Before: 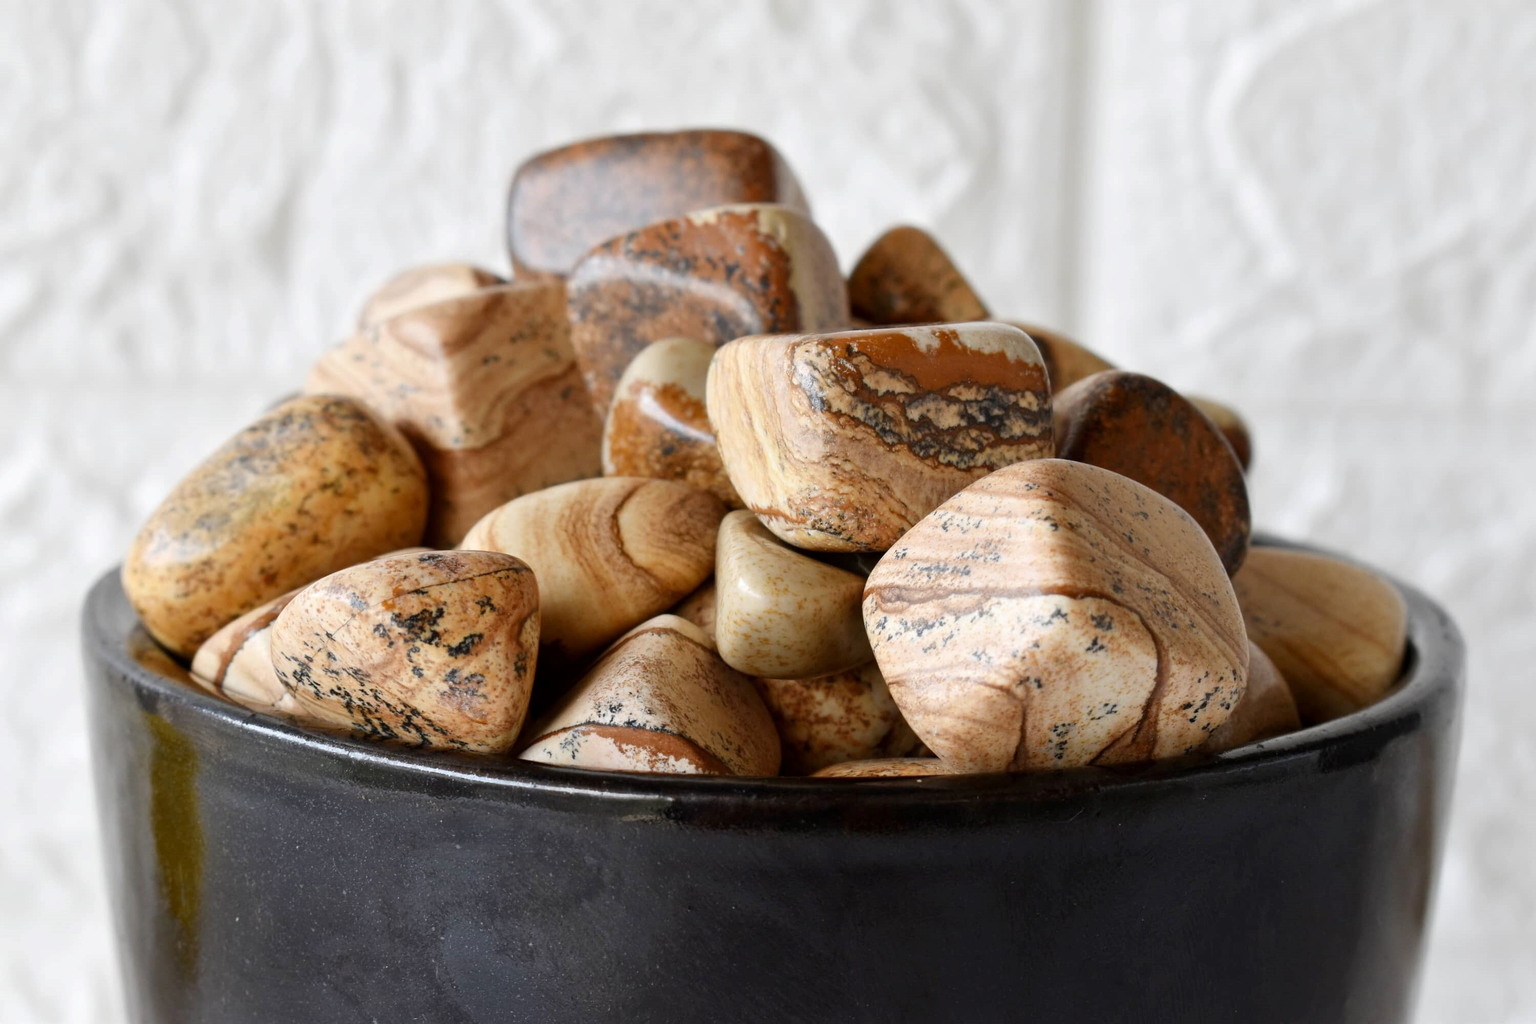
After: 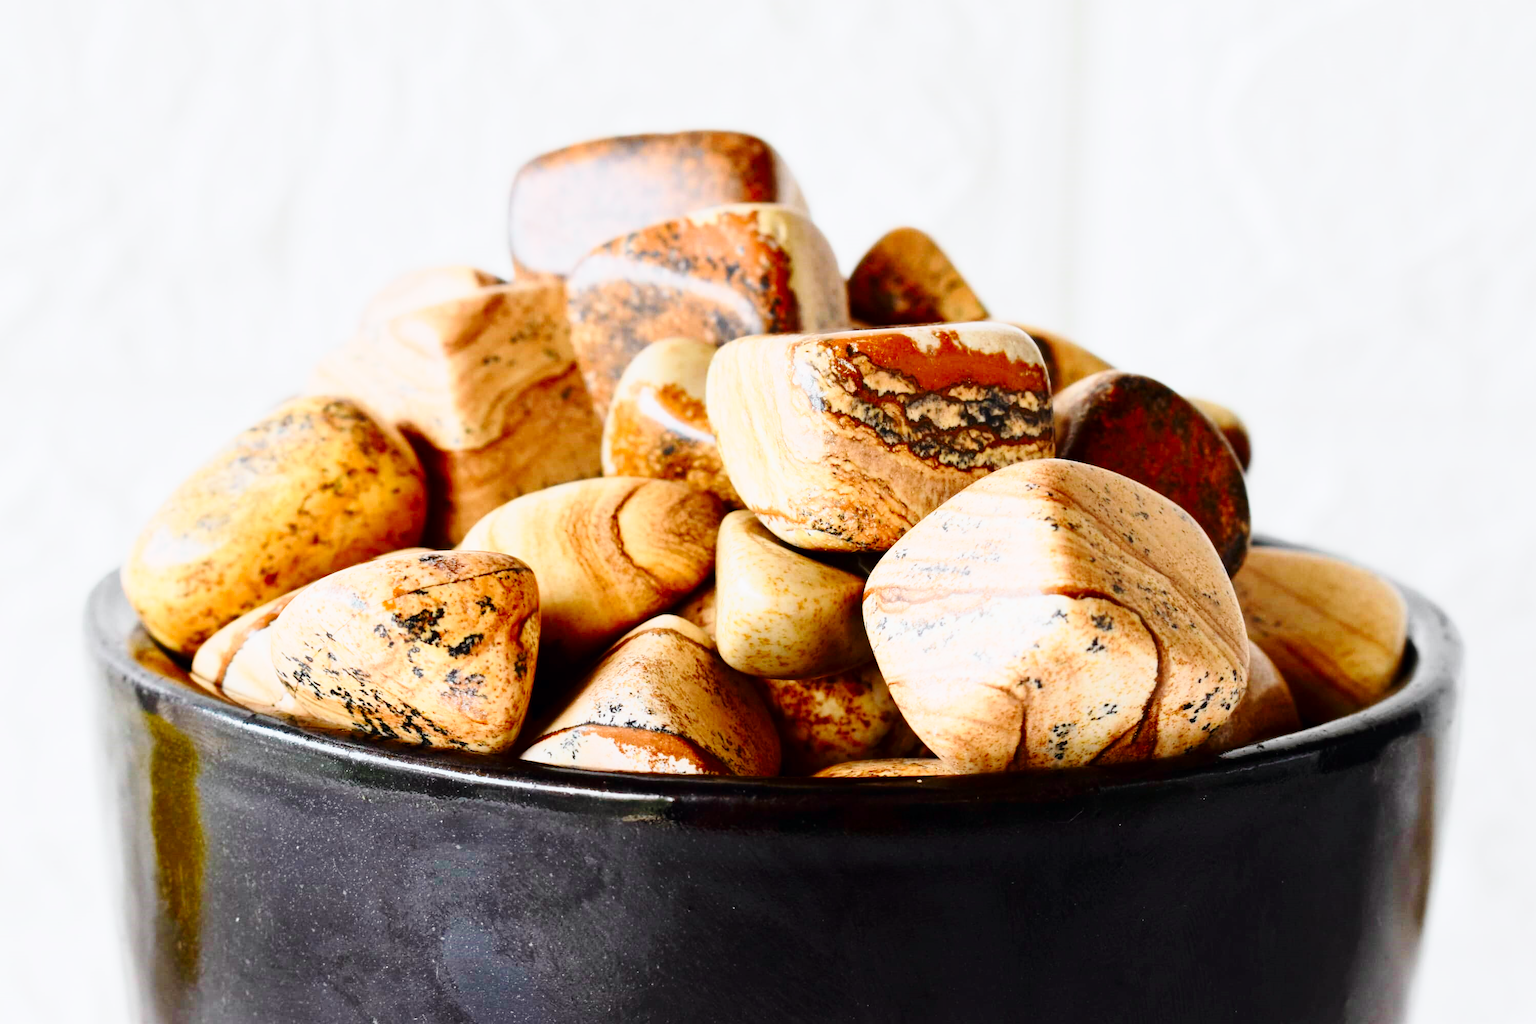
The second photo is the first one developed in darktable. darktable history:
tone curve: curves: ch0 [(0, 0) (0.051, 0.03) (0.096, 0.071) (0.243, 0.246) (0.461, 0.515) (0.605, 0.692) (0.761, 0.85) (0.881, 0.933) (1, 0.984)]; ch1 [(0, 0) (0.1, 0.038) (0.318, 0.243) (0.431, 0.384) (0.488, 0.475) (0.499, 0.499) (0.534, 0.546) (0.567, 0.592) (0.601, 0.632) (0.734, 0.809) (1, 1)]; ch2 [(0, 0) (0.297, 0.257) (0.414, 0.379) (0.453, 0.45) (0.479, 0.483) (0.504, 0.499) (0.52, 0.519) (0.541, 0.554) (0.614, 0.652) (0.817, 0.874) (1, 1)], color space Lab, independent channels, preserve colors none
base curve: curves: ch0 [(0, 0) (0.028, 0.03) (0.121, 0.232) (0.46, 0.748) (0.859, 0.968) (1, 1)], preserve colors none
contrast brightness saturation: contrast 0.03, brightness -0.04
